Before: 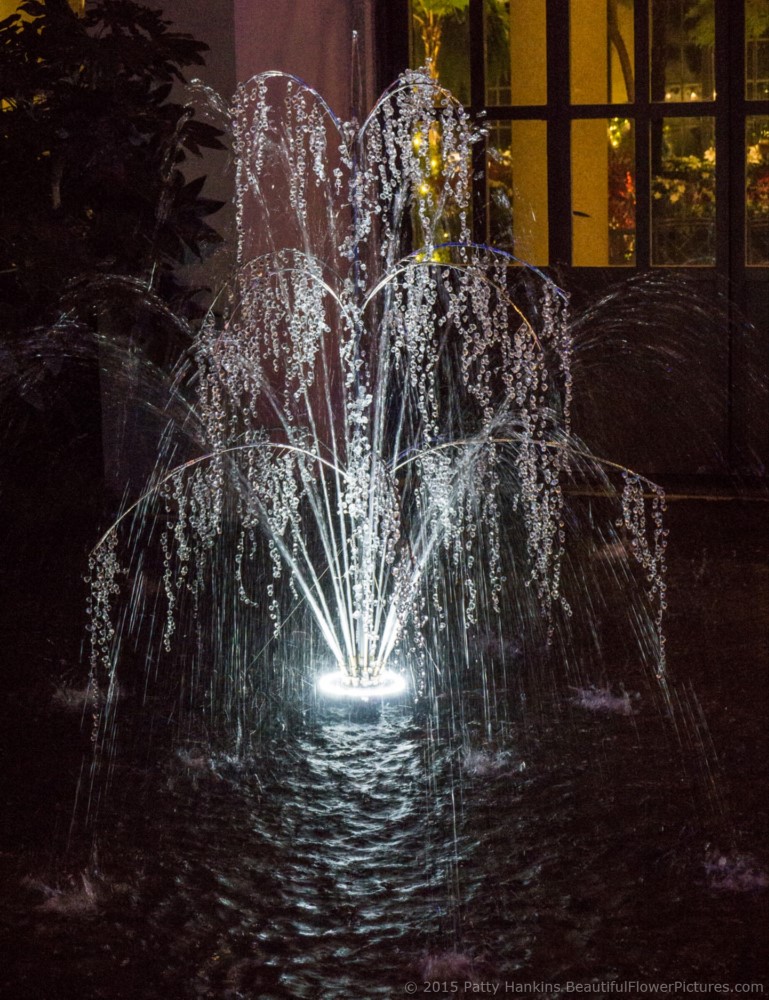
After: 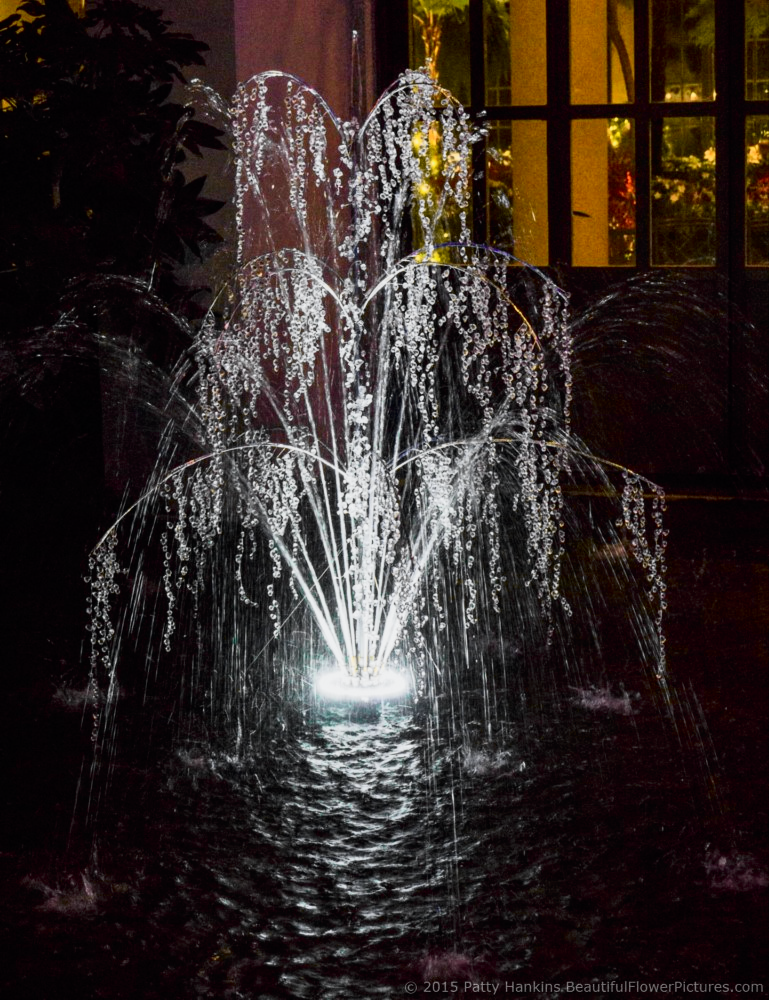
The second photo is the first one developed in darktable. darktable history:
tone curve: curves: ch0 [(0, 0) (0.078, 0.029) (0.265, 0.241) (0.507, 0.56) (0.744, 0.826) (1, 0.948)]; ch1 [(0, 0) (0.346, 0.307) (0.418, 0.383) (0.46, 0.439) (0.482, 0.493) (0.502, 0.5) (0.517, 0.506) (0.55, 0.557) (0.601, 0.637) (0.666, 0.7) (1, 1)]; ch2 [(0, 0) (0.346, 0.34) (0.431, 0.45) (0.485, 0.494) (0.5, 0.498) (0.508, 0.499) (0.532, 0.546) (0.579, 0.628) (0.625, 0.668) (1, 1)], color space Lab, independent channels, preserve colors none
